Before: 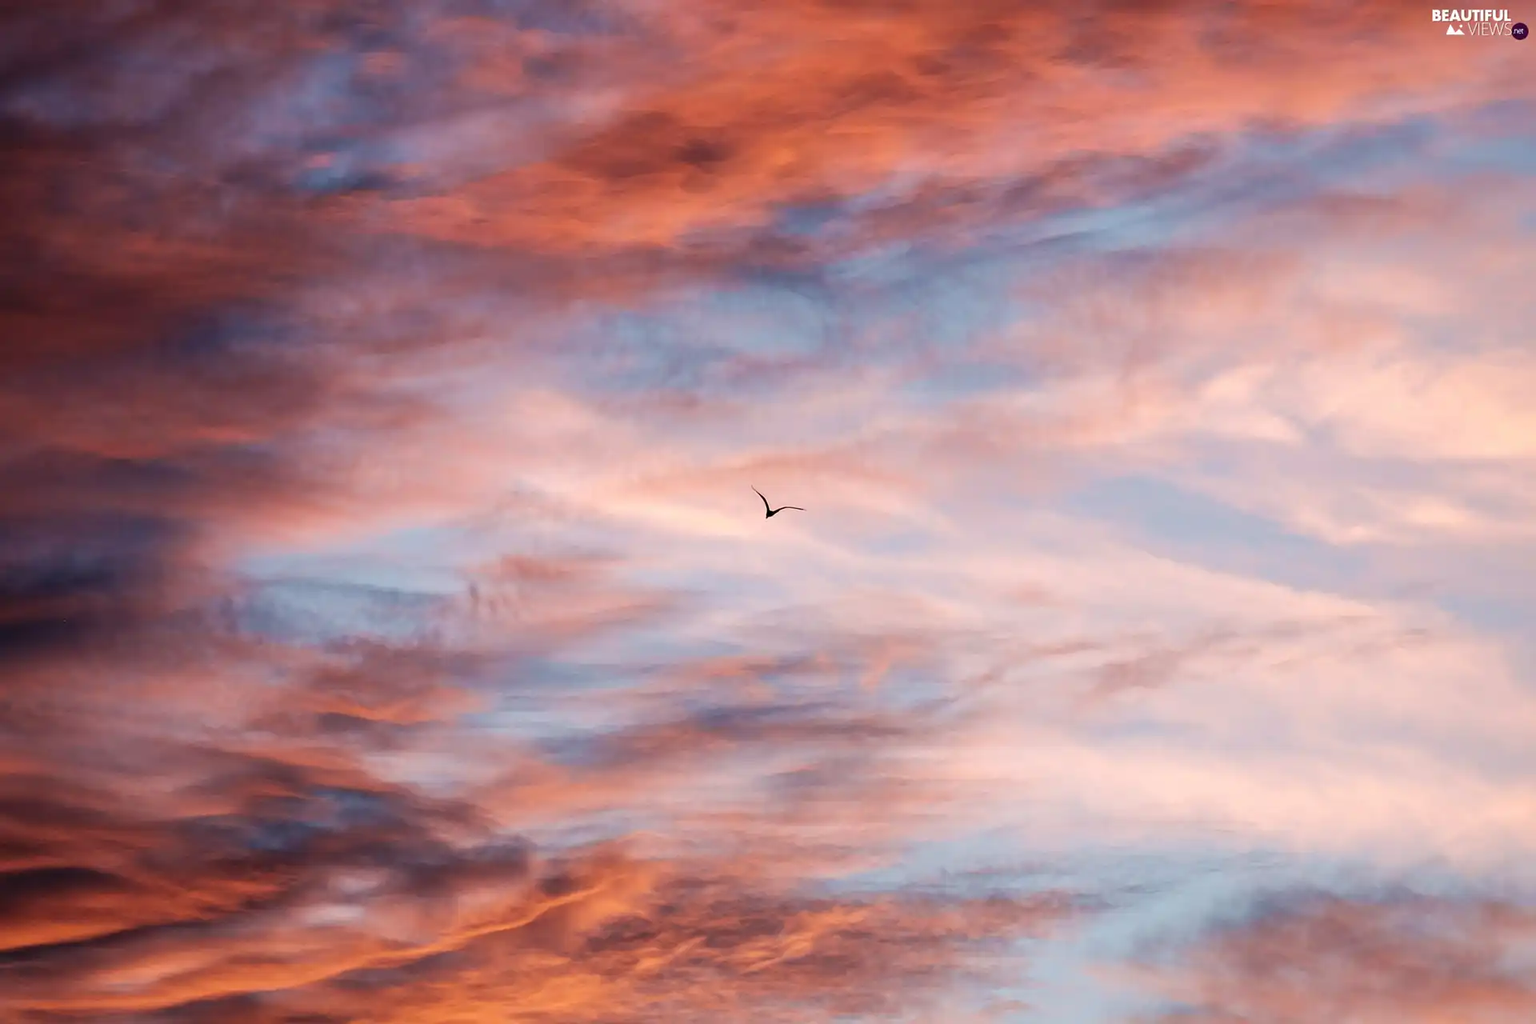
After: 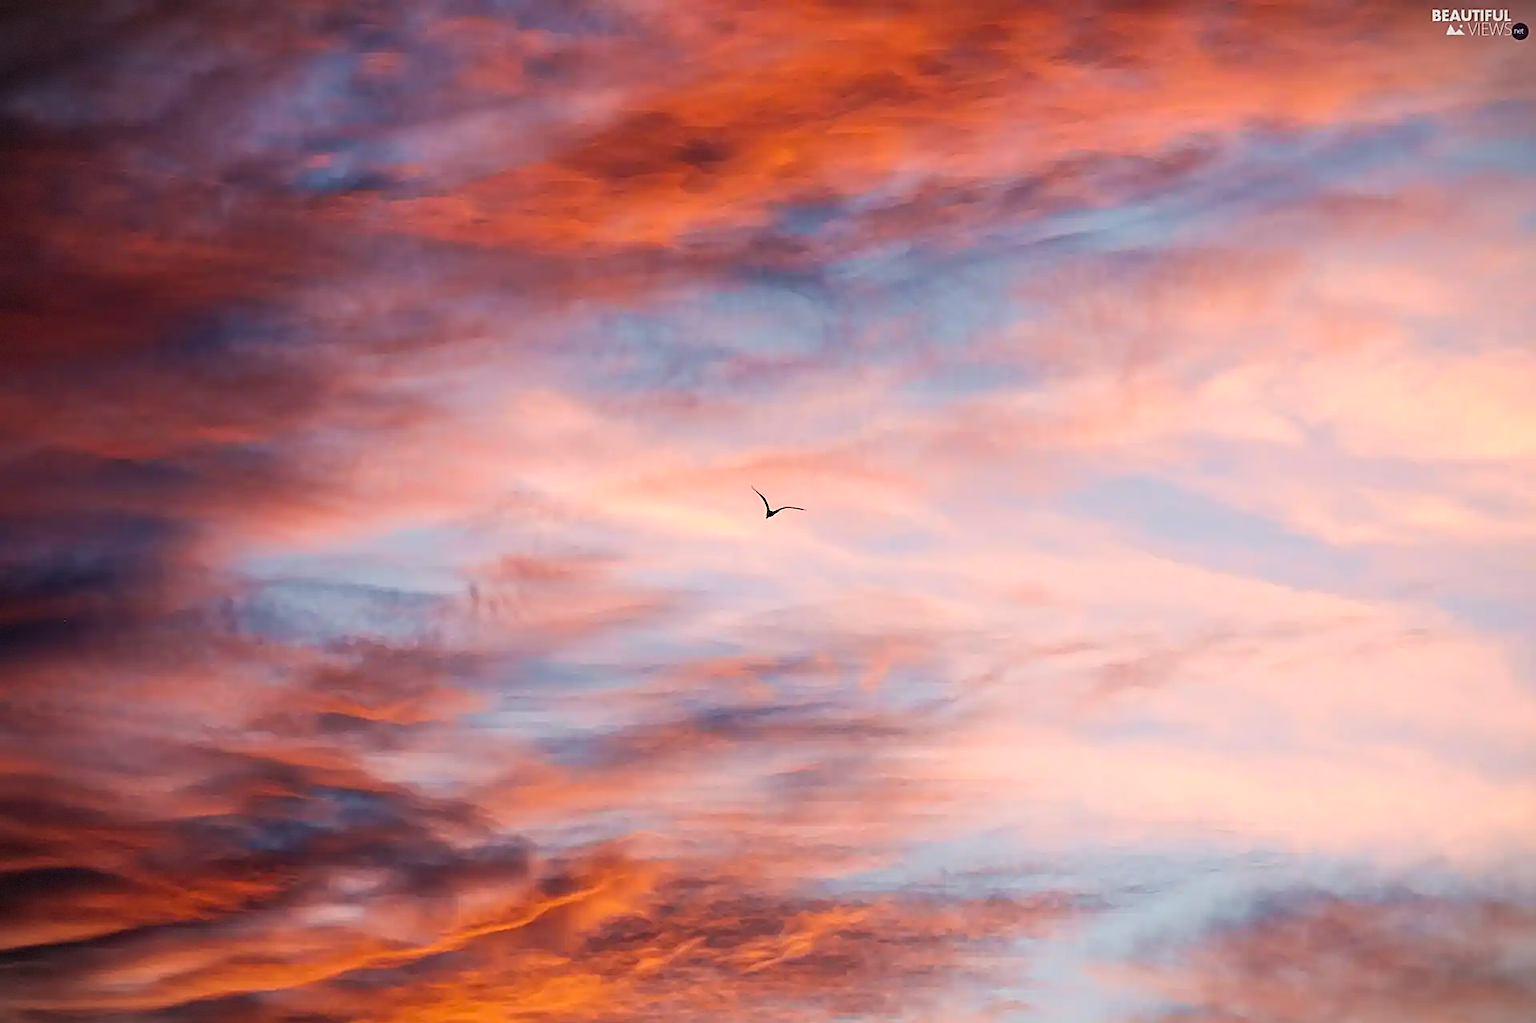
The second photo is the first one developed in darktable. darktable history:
crop: bottom 0.052%
color balance rgb: shadows lift › luminance -20.075%, power › hue 214.78°, highlights gain › chroma 1.681%, highlights gain › hue 56.28°, perceptual saturation grading › global saturation 25.494%
vignetting: fall-off start 100.33%, width/height ratio 1.308, dithering 8-bit output
sharpen: on, module defaults
shadows and highlights: shadows -0.077, highlights 41.56
exposure: exposure -0.015 EV, compensate highlight preservation false
